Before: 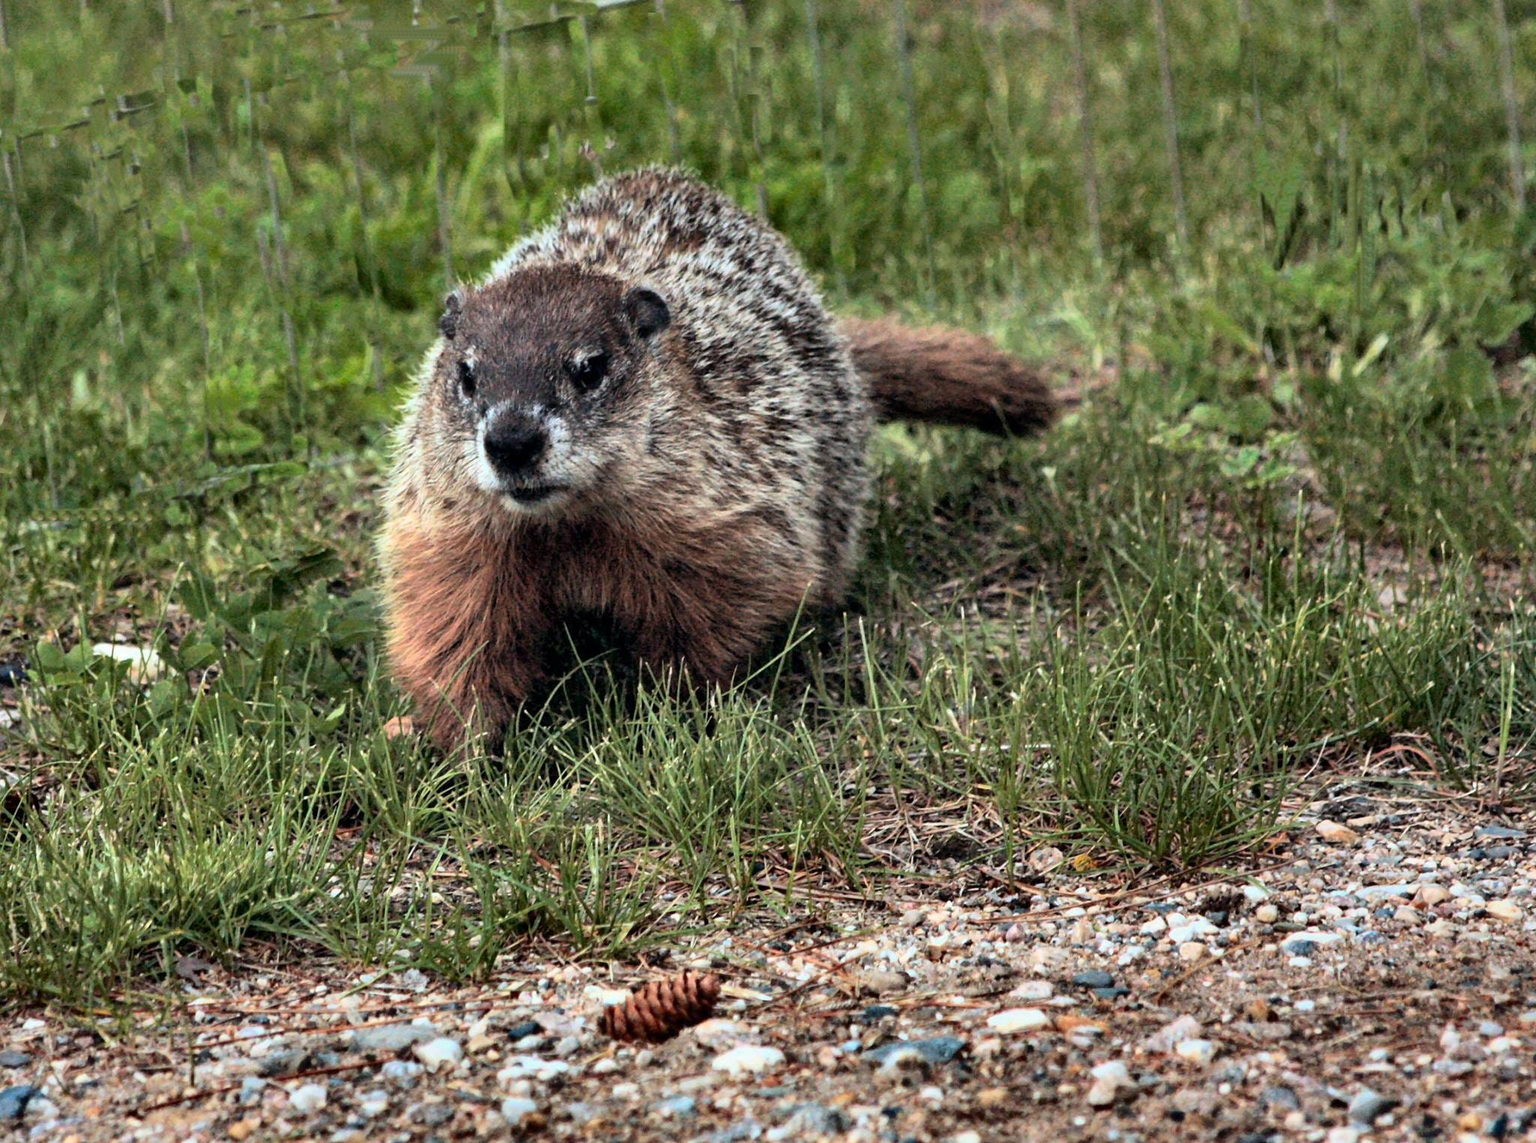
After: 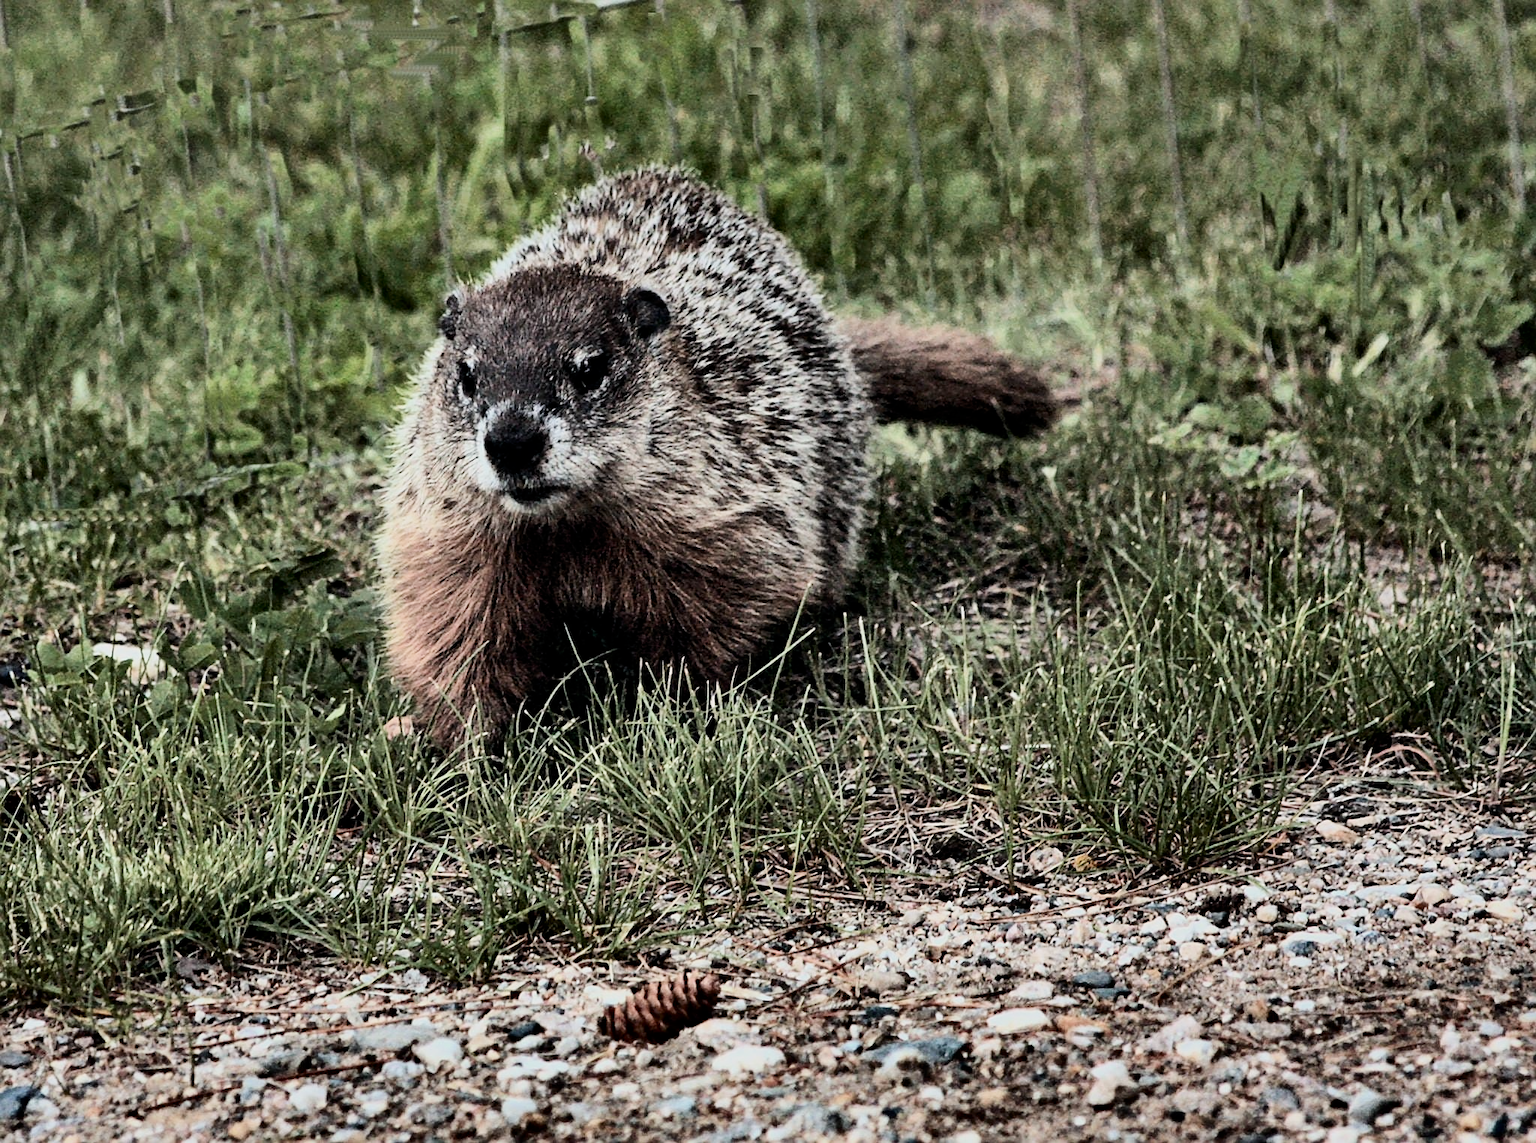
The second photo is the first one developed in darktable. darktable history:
levels: levels [0, 0.498, 0.996]
sharpen: on, module defaults
shadows and highlights: low approximation 0.01, soften with gaussian
filmic rgb: black relative exposure -7.65 EV, white relative exposure 4.56 EV, hardness 3.61, iterations of high-quality reconstruction 0
contrast brightness saturation: contrast 0.252, saturation -0.317
tone equalizer: edges refinement/feathering 500, mask exposure compensation -1.57 EV, preserve details no
